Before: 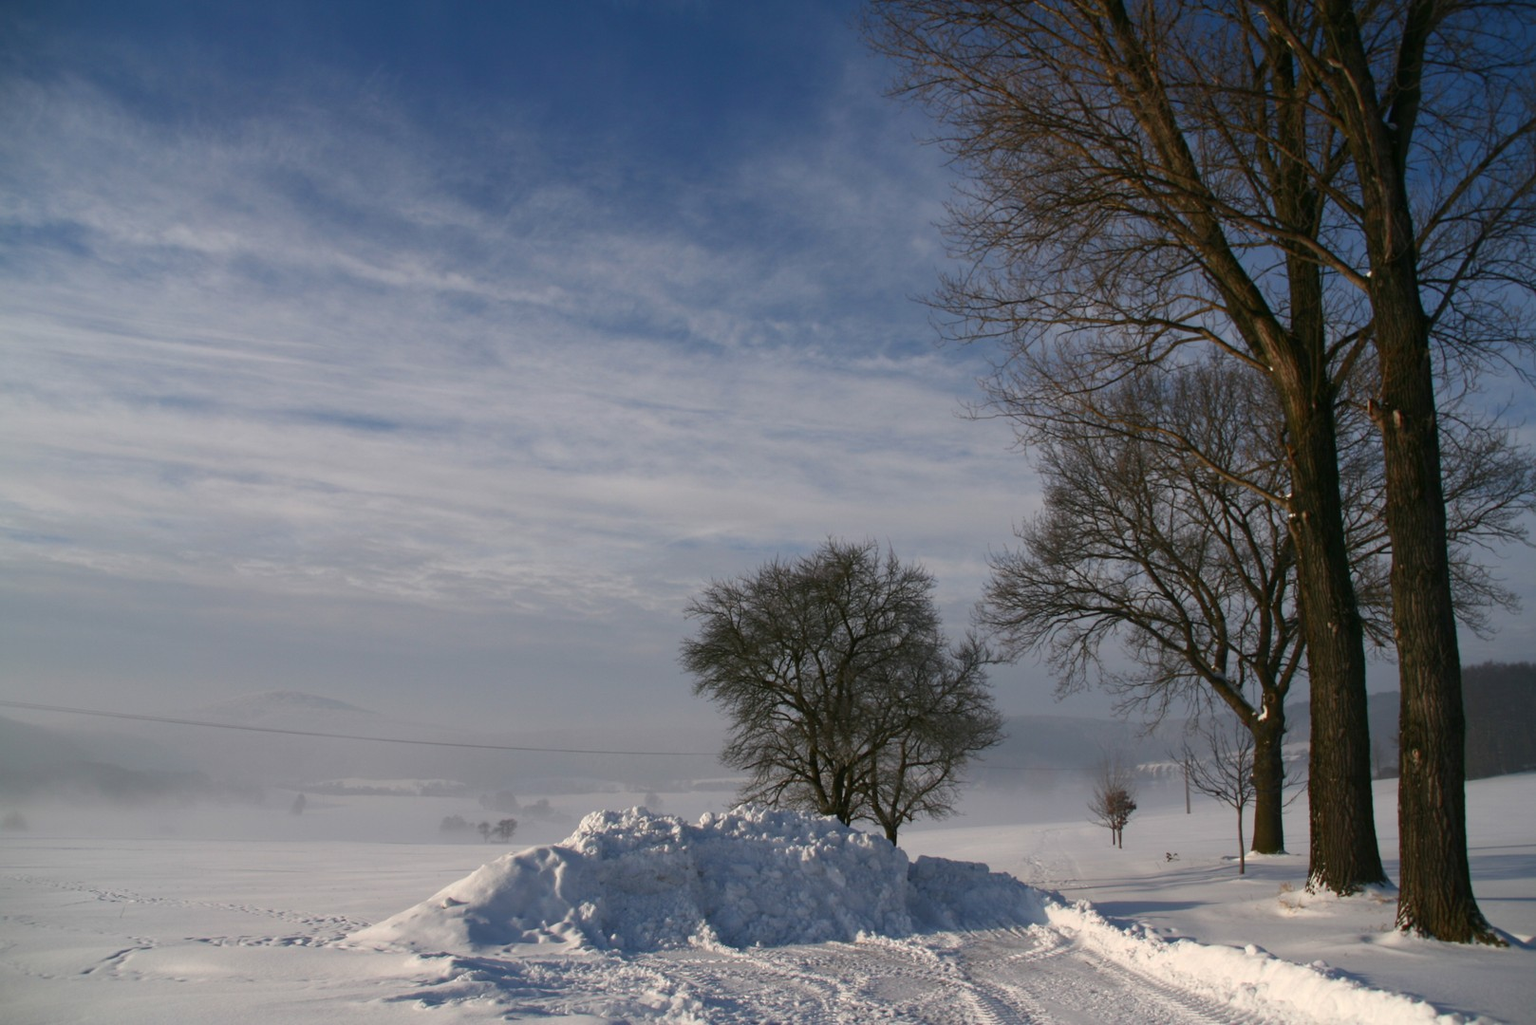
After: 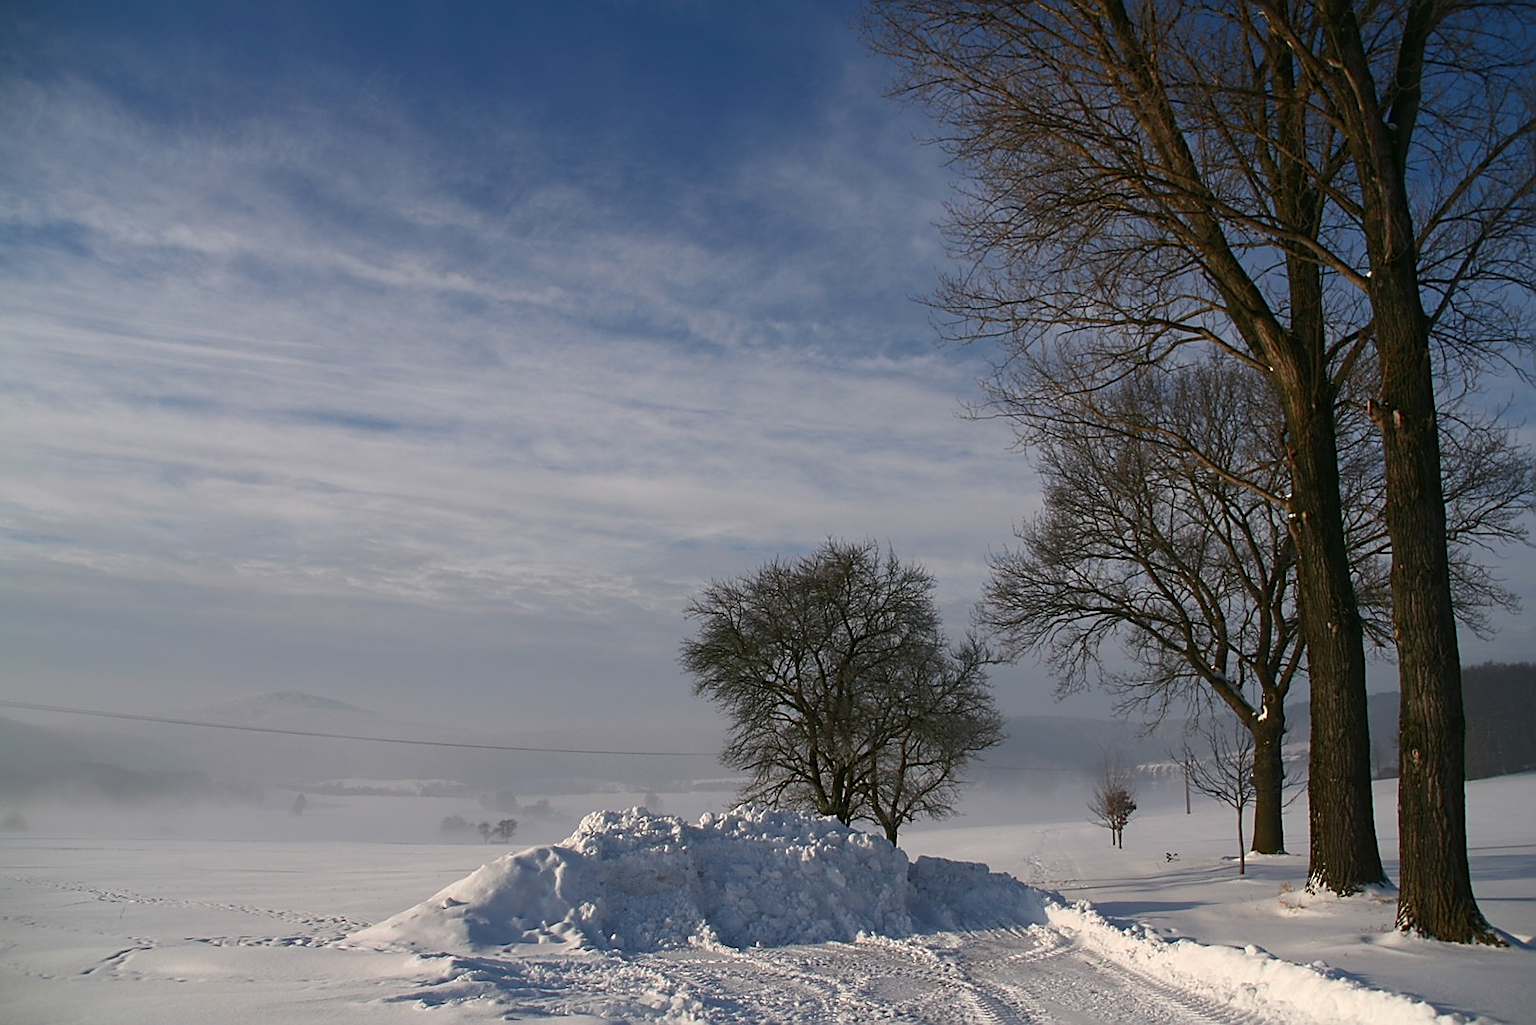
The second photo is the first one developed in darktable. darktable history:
sharpen: radius 1.414, amount 1.235, threshold 0.63
